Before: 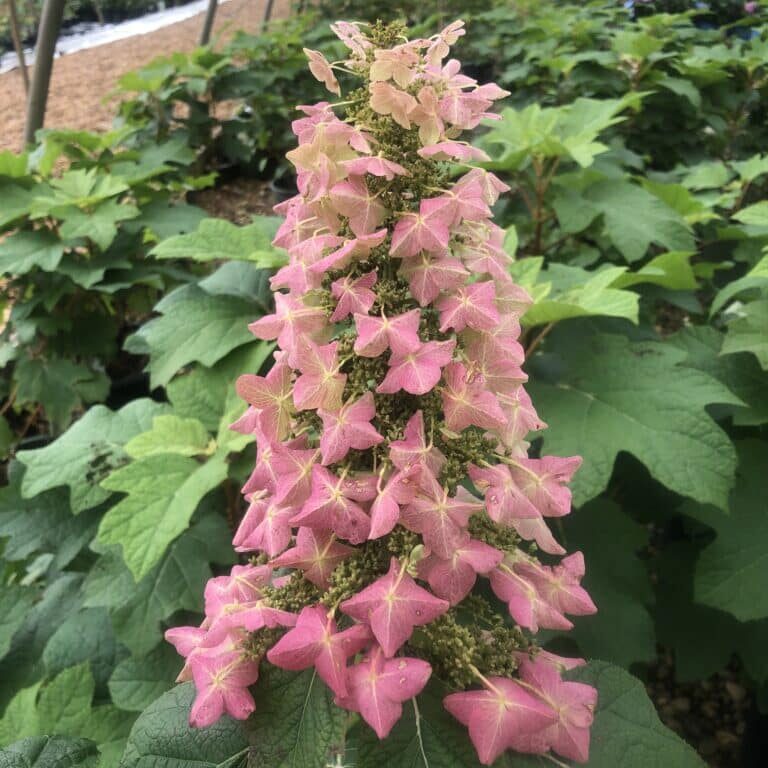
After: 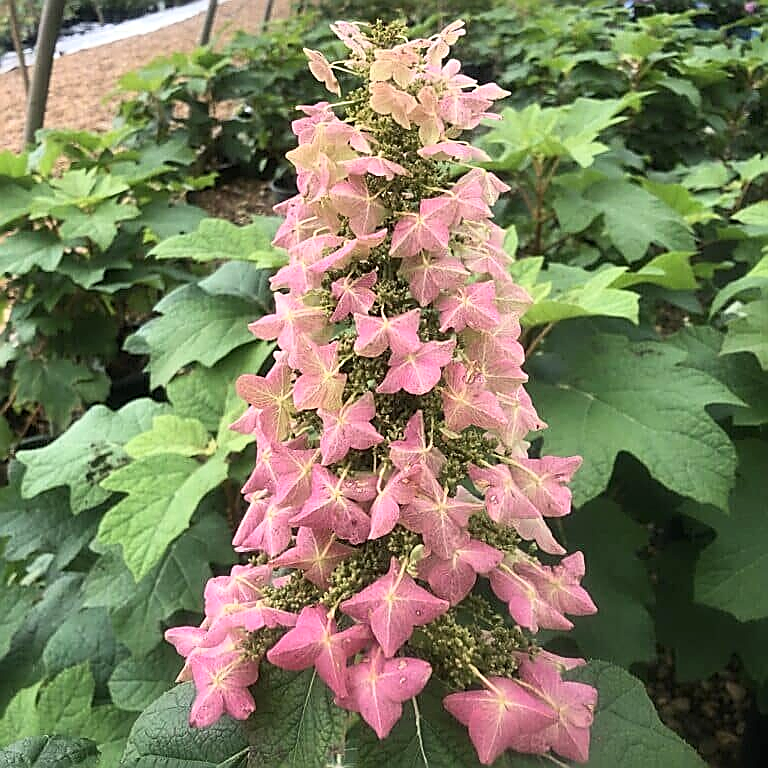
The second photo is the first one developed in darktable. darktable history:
sharpen: radius 1.685, amount 1.294
base curve: curves: ch0 [(0, 0) (0.666, 0.806) (1, 1)]
